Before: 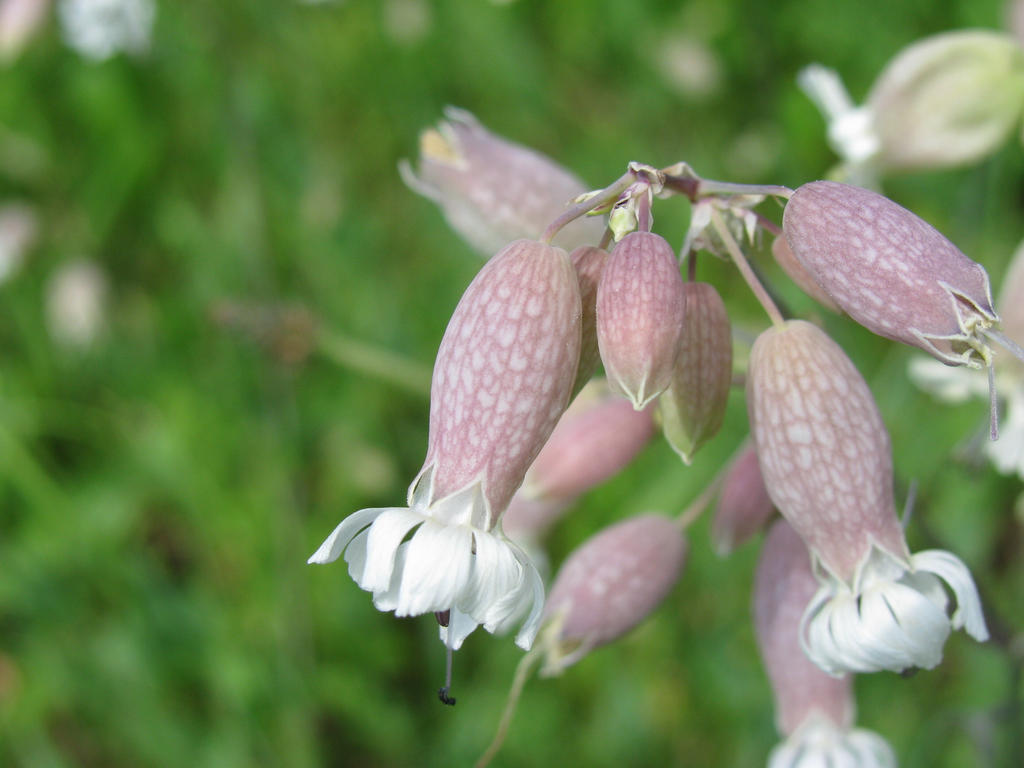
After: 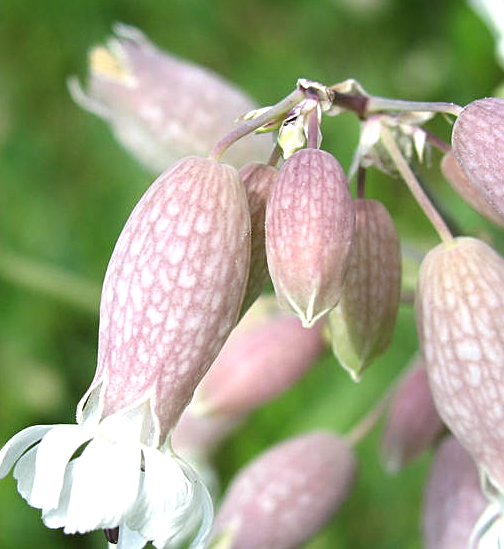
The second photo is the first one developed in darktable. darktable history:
sharpen: on, module defaults
crop: left 32.368%, top 10.936%, right 18.349%, bottom 17.534%
tone equalizer: -8 EV -0.71 EV, -7 EV -0.674 EV, -6 EV -0.591 EV, -5 EV -0.403 EV, -3 EV 0.389 EV, -2 EV 0.6 EV, -1 EV 0.693 EV, +0 EV 0.754 EV, edges refinement/feathering 500, mask exposure compensation -1.57 EV, preserve details guided filter
